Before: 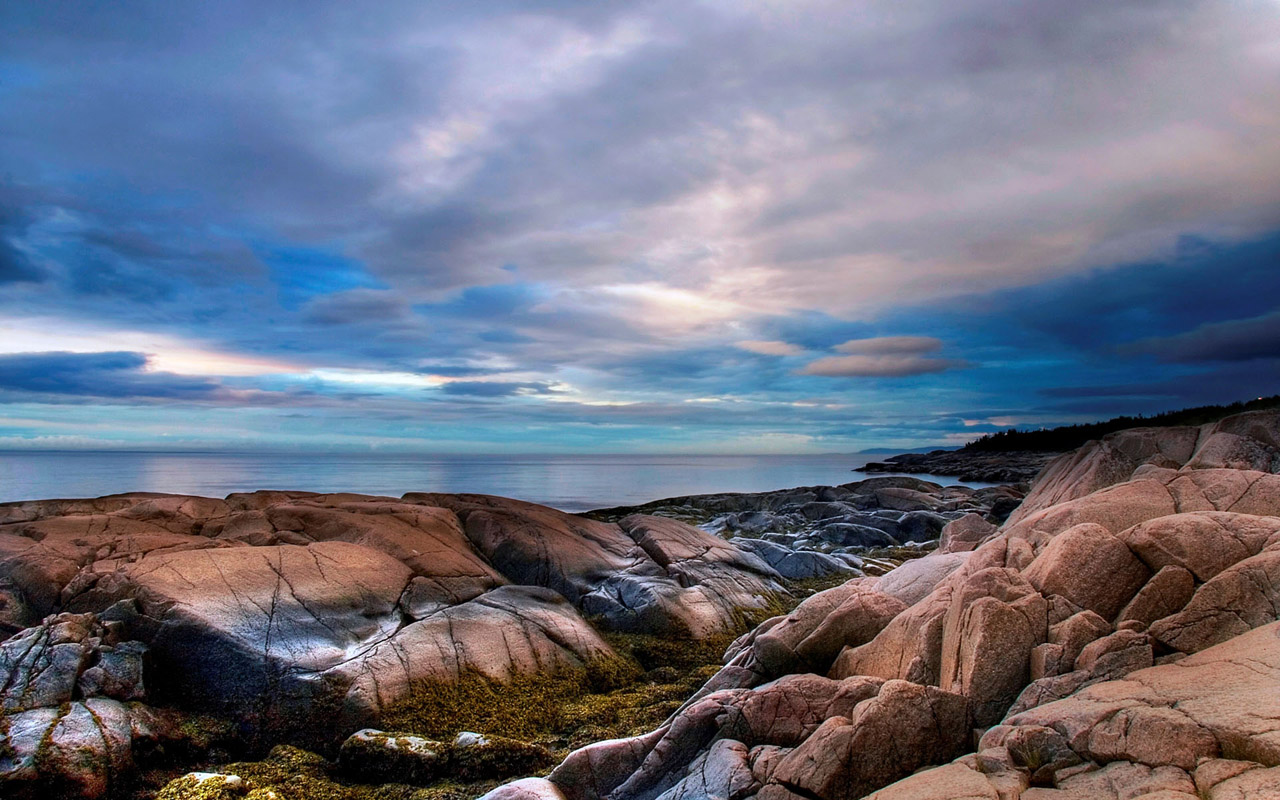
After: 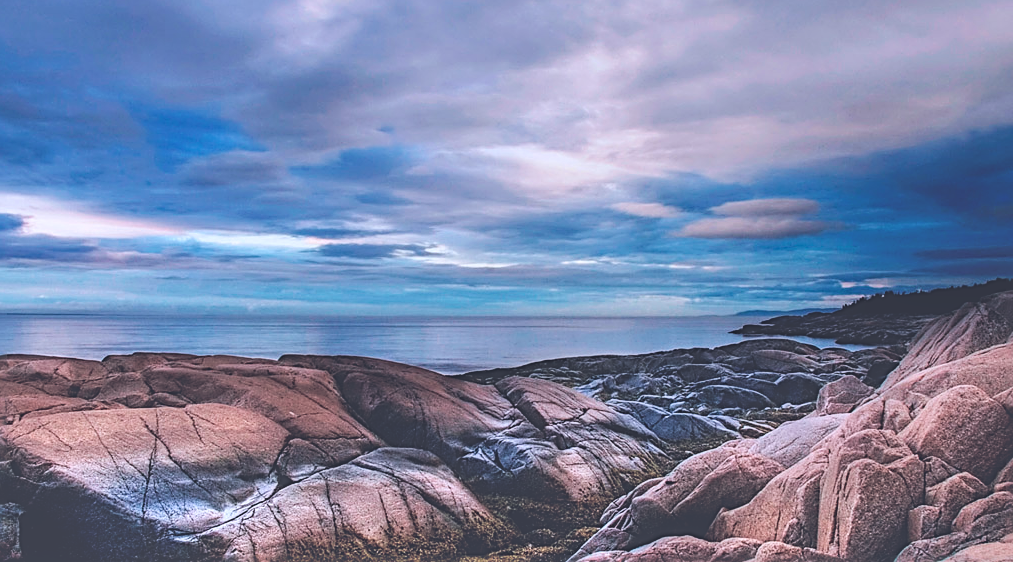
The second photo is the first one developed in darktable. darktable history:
sharpen: radius 2.708, amount 0.663
tone equalizer: edges refinement/feathering 500, mask exposure compensation -1.57 EV, preserve details no
exposure: black level correction -0.087, compensate highlight preservation false
local contrast: highlights 60%, shadows 60%, detail 160%
filmic rgb: black relative exposure -7.65 EV, white relative exposure 4.56 EV, hardness 3.61, contrast 1.055
crop: left 9.668%, top 17.297%, right 11.139%, bottom 12.387%
color calibration: illuminant custom, x 0.373, y 0.388, temperature 4226.54 K
